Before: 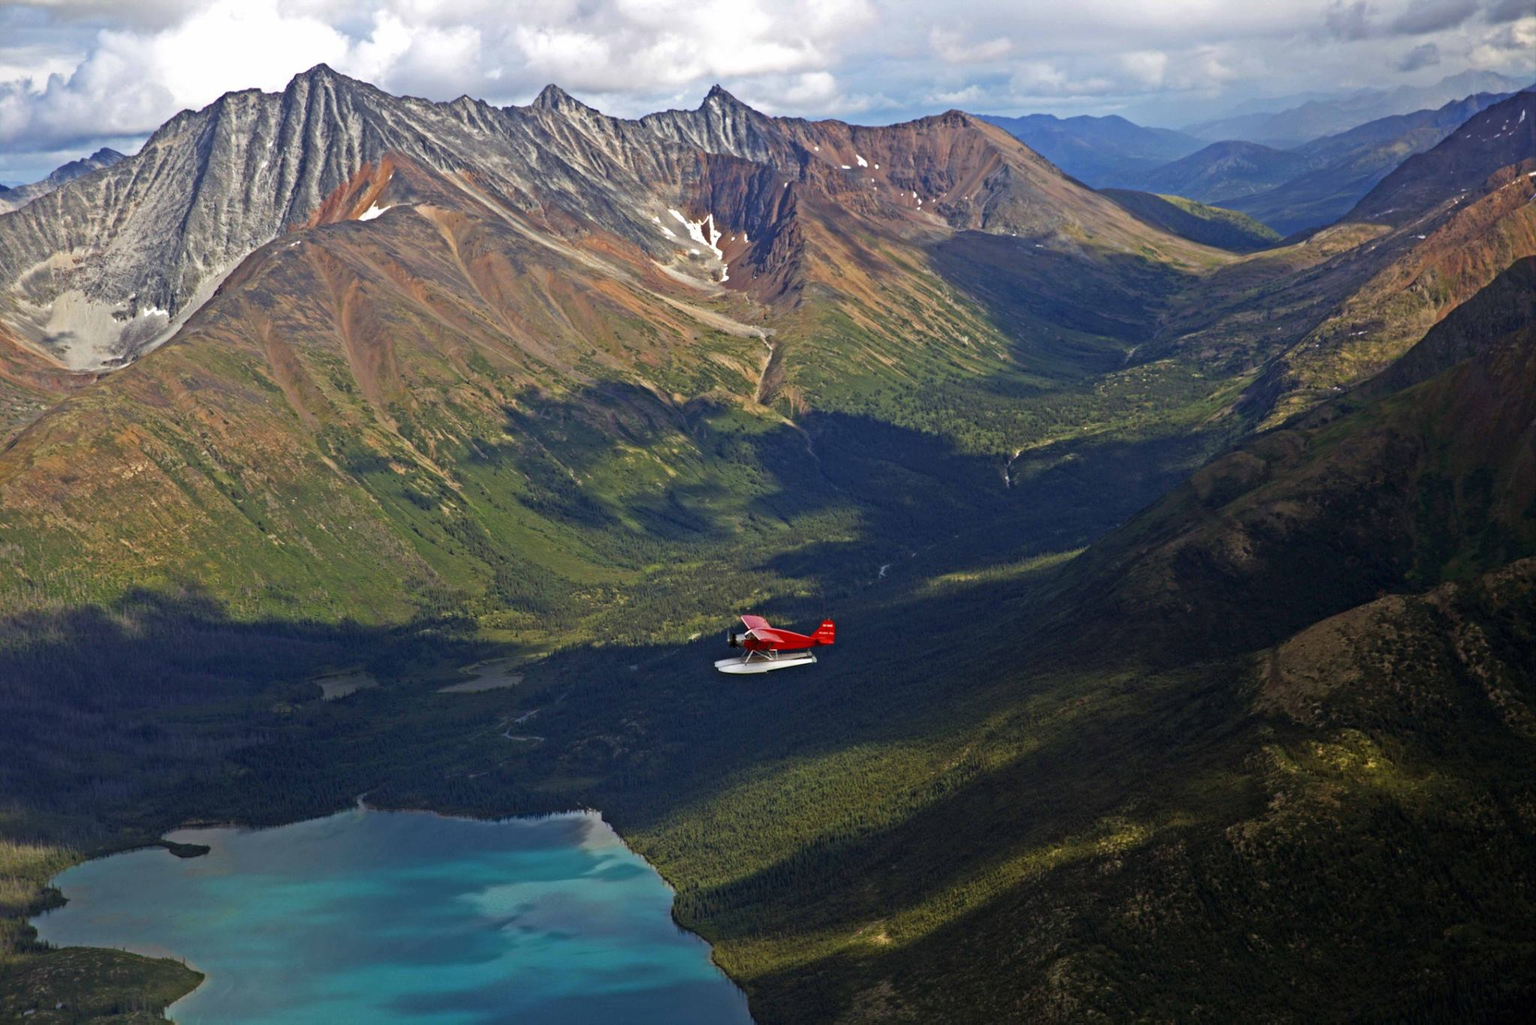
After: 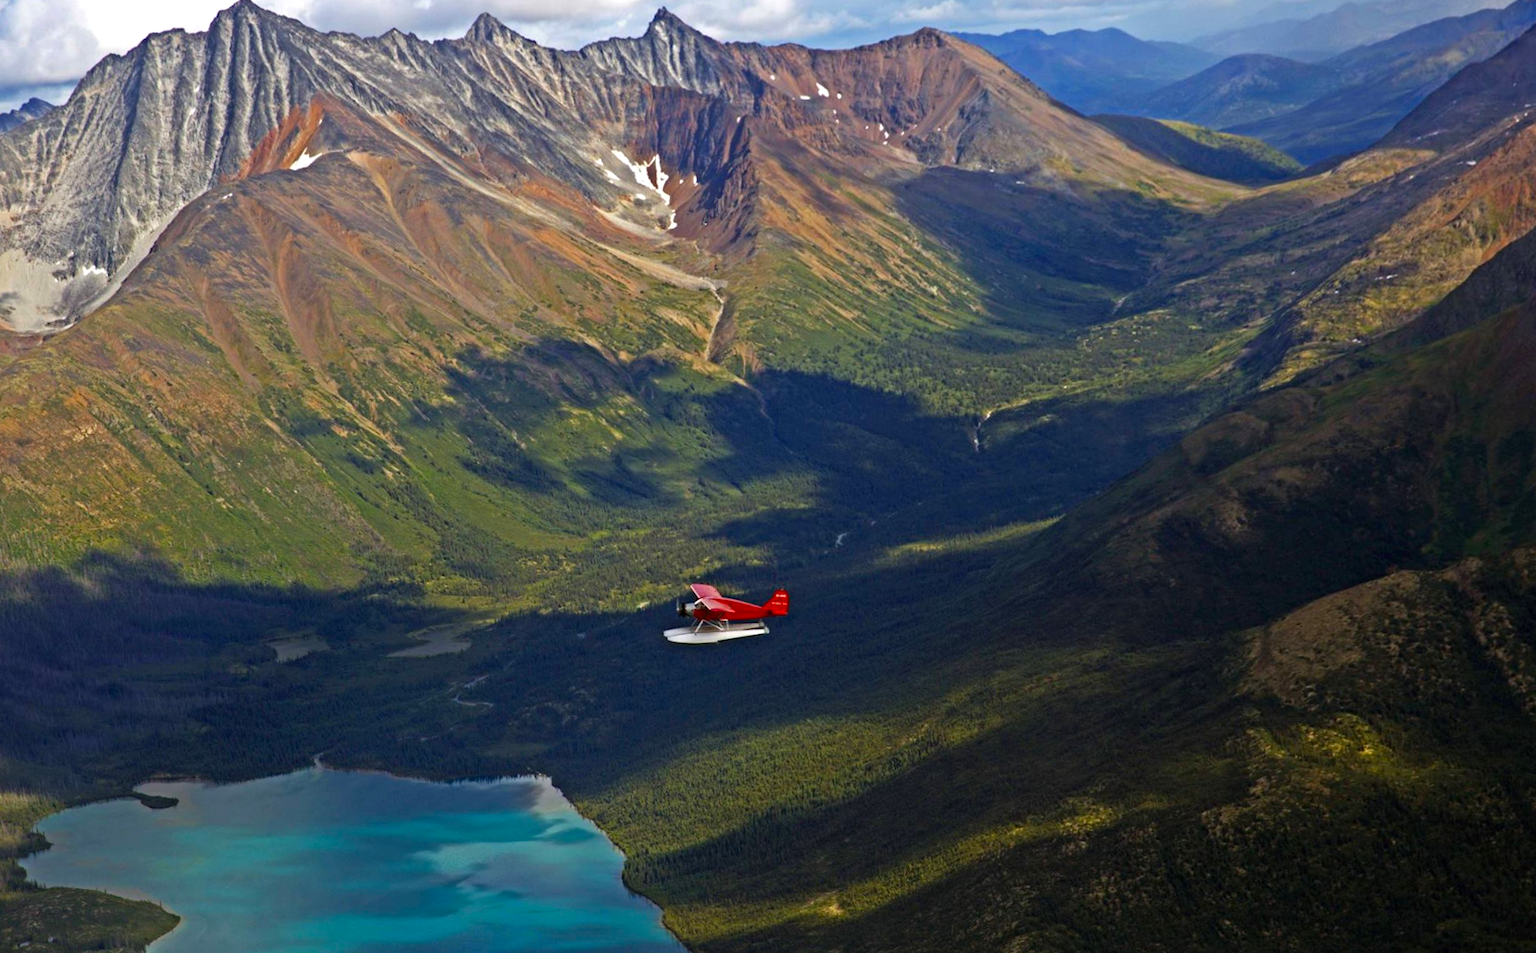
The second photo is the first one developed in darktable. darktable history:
color balance rgb: linear chroma grading › global chroma 10%, perceptual saturation grading › global saturation 5%, perceptual brilliance grading › global brilliance 4%, global vibrance 7%, saturation formula JzAzBz (2021)
crop and rotate: top 6.25%
rotate and perspective: rotation 0.062°, lens shift (vertical) 0.115, lens shift (horizontal) -0.133, crop left 0.047, crop right 0.94, crop top 0.061, crop bottom 0.94
